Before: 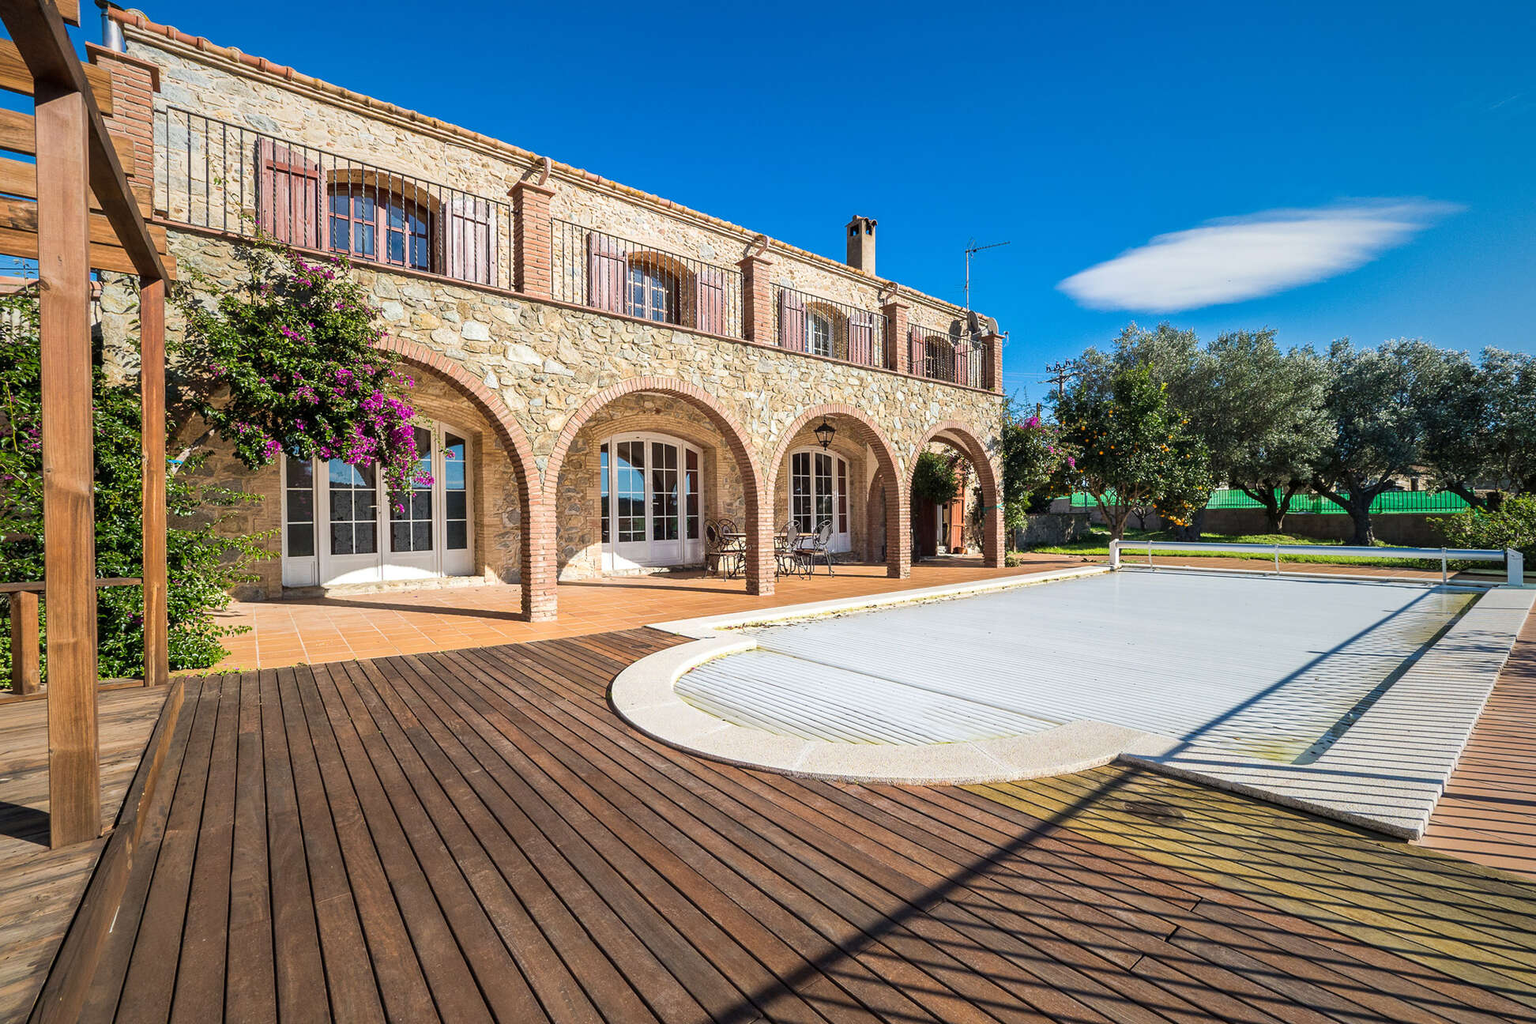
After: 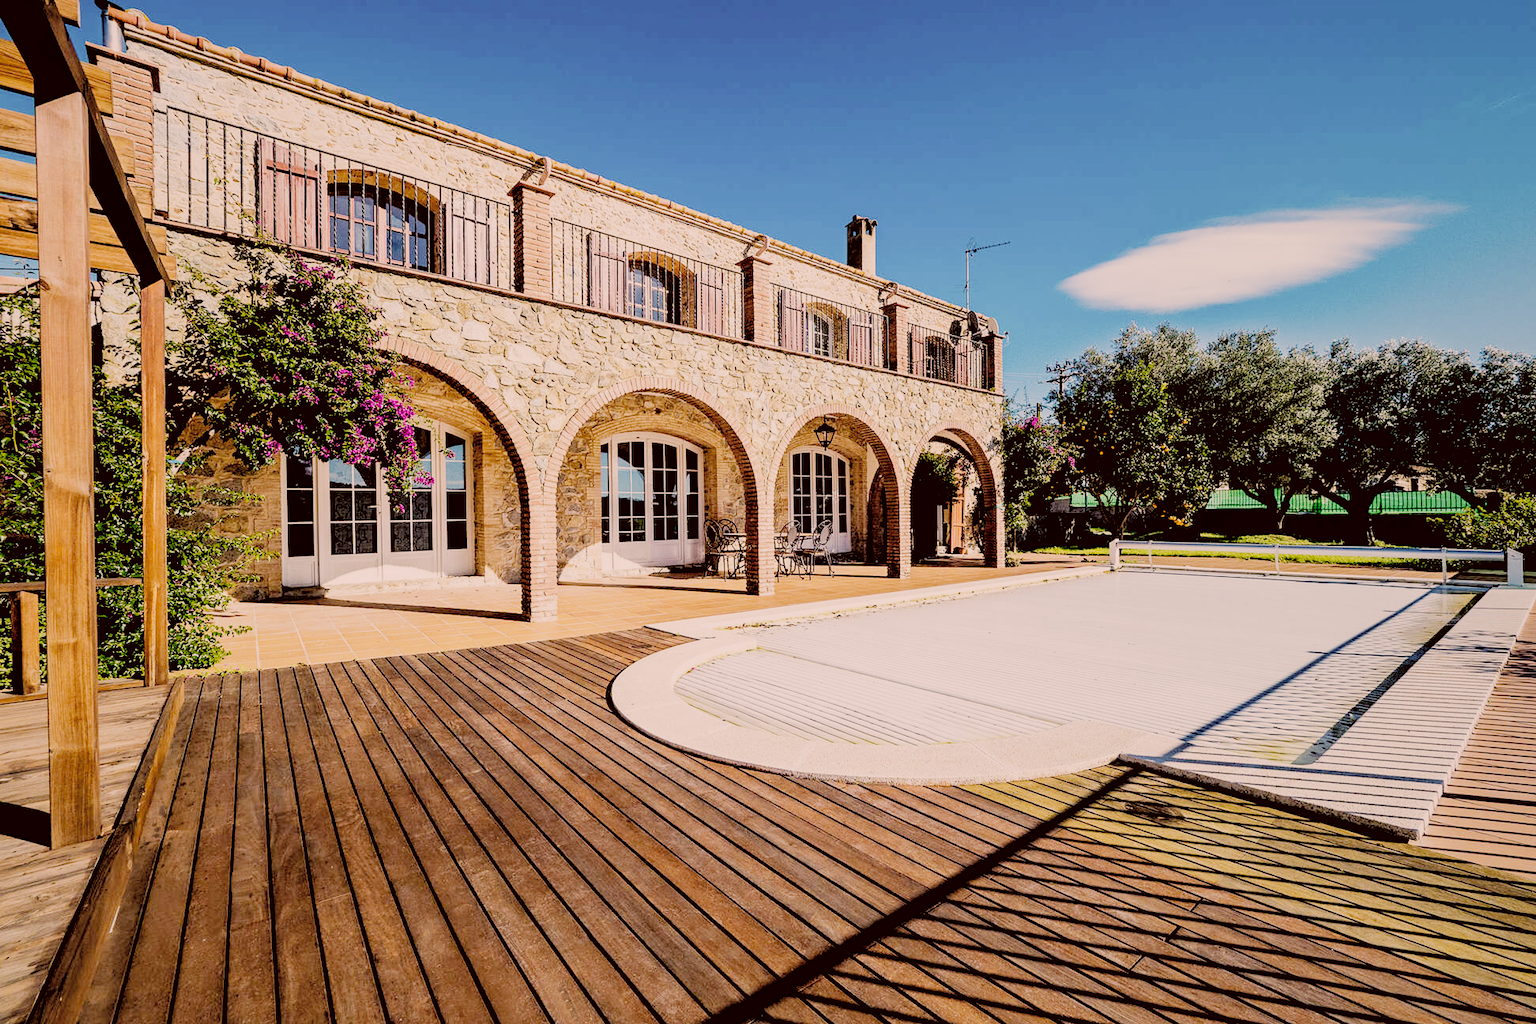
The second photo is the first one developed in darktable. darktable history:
contrast brightness saturation: brightness 0.142
color correction: highlights a* 10.17, highlights b* 9.68, shadows a* 8.21, shadows b* 8.12, saturation 0.786
filmic rgb: black relative exposure -3.08 EV, white relative exposure 7.05 EV, hardness 1.46, contrast 1.356, preserve chrominance no, color science v4 (2020), iterations of high-quality reconstruction 0, contrast in shadows soft
